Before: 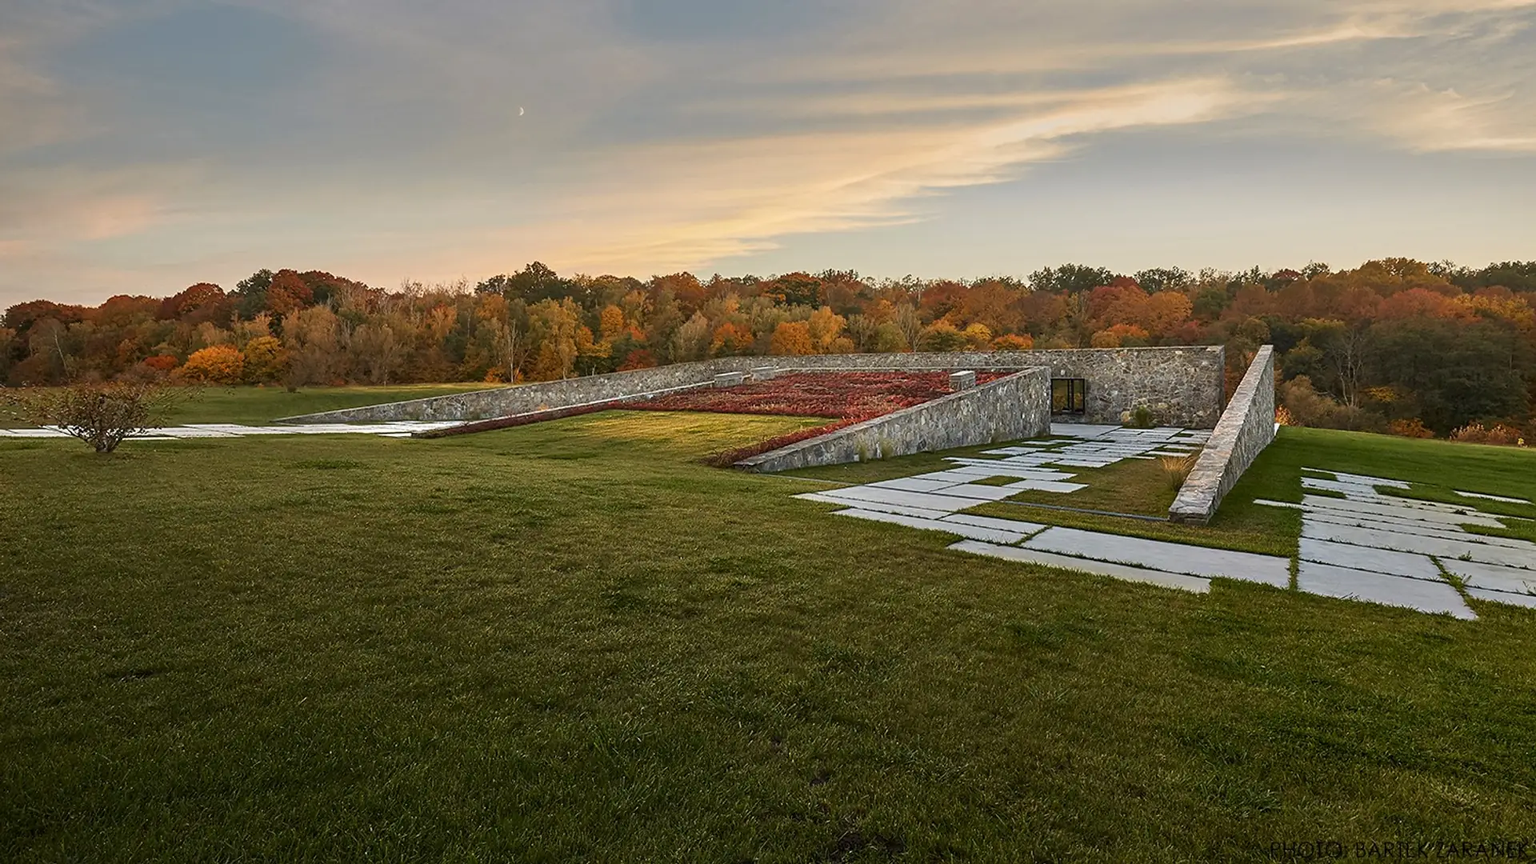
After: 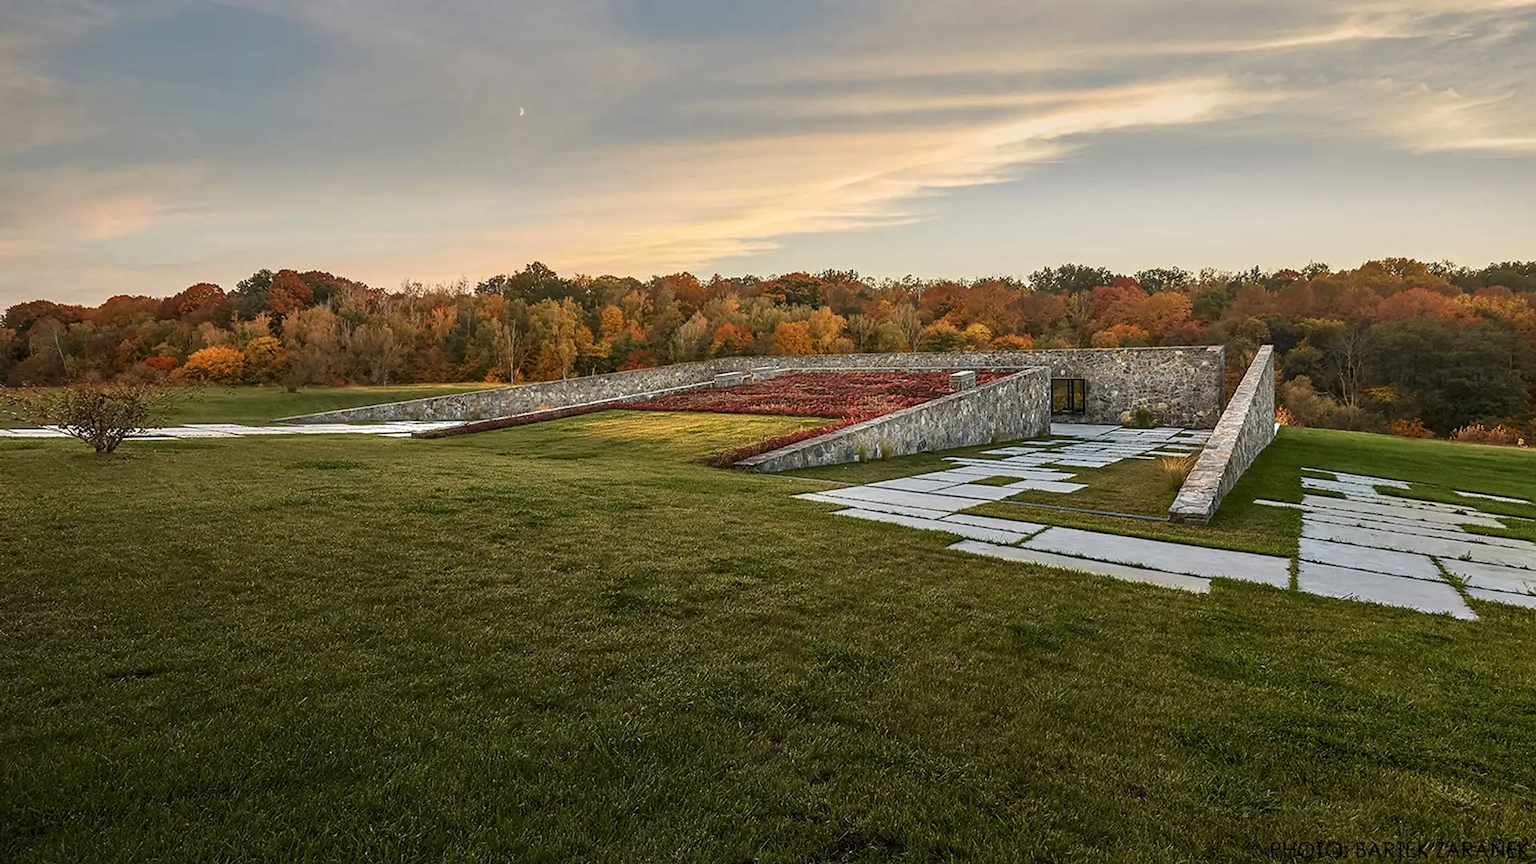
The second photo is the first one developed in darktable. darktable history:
local contrast: on, module defaults
exposure: black level correction -0.001, exposure 0.08 EV, compensate highlight preservation false
